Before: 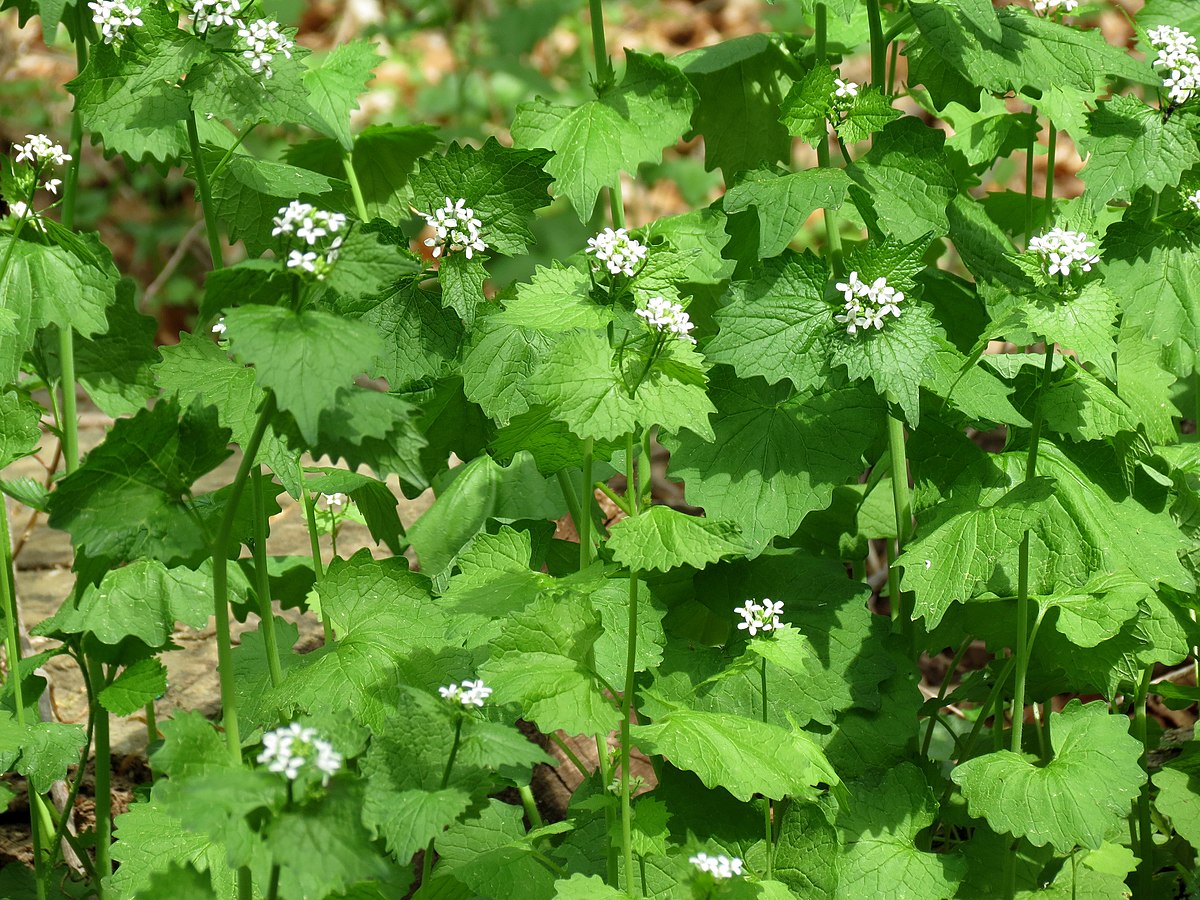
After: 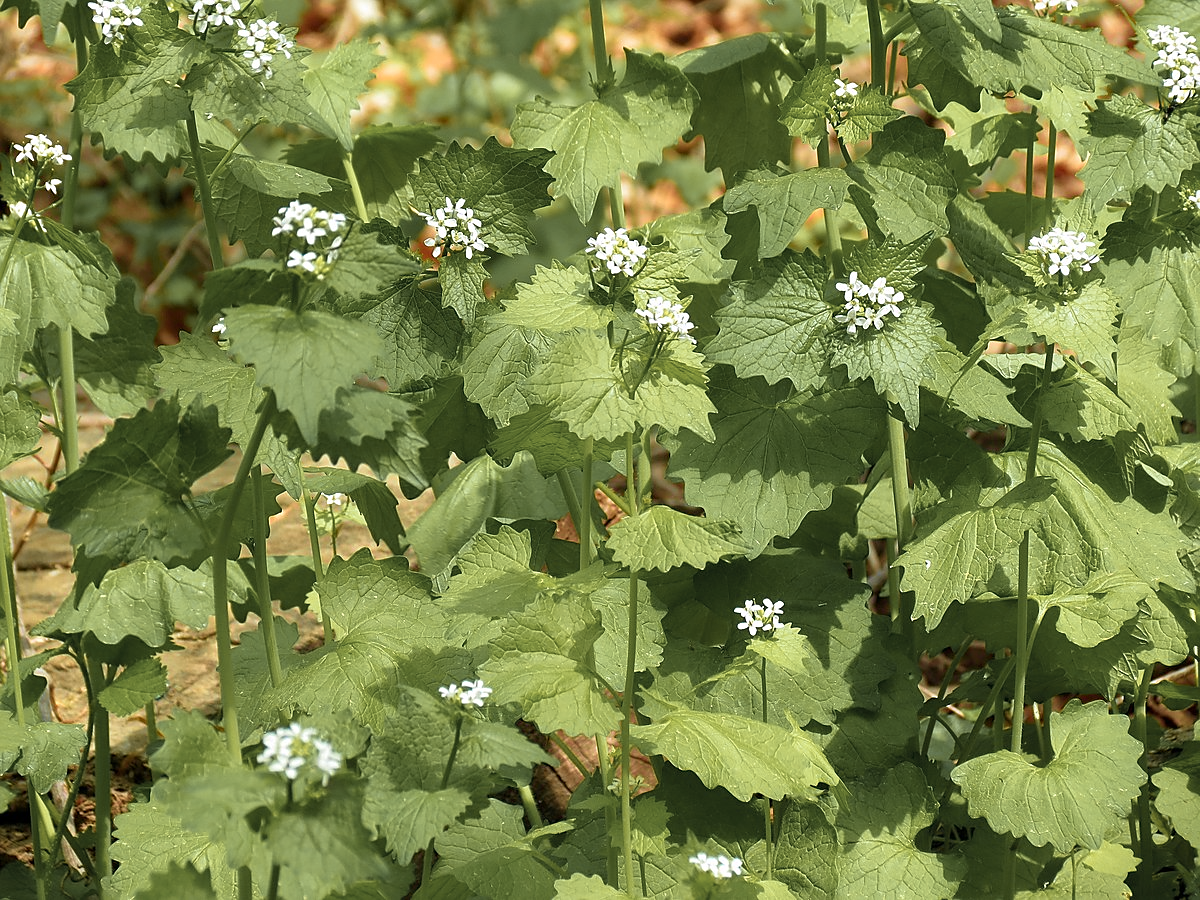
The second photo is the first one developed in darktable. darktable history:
velvia: on, module defaults
color zones: curves: ch1 [(0.263, 0.53) (0.376, 0.287) (0.487, 0.512) (0.748, 0.547) (1, 0.513)]; ch2 [(0.262, 0.45) (0.751, 0.477)]
sharpen: radius 1.557, amount 0.363, threshold 1.177
